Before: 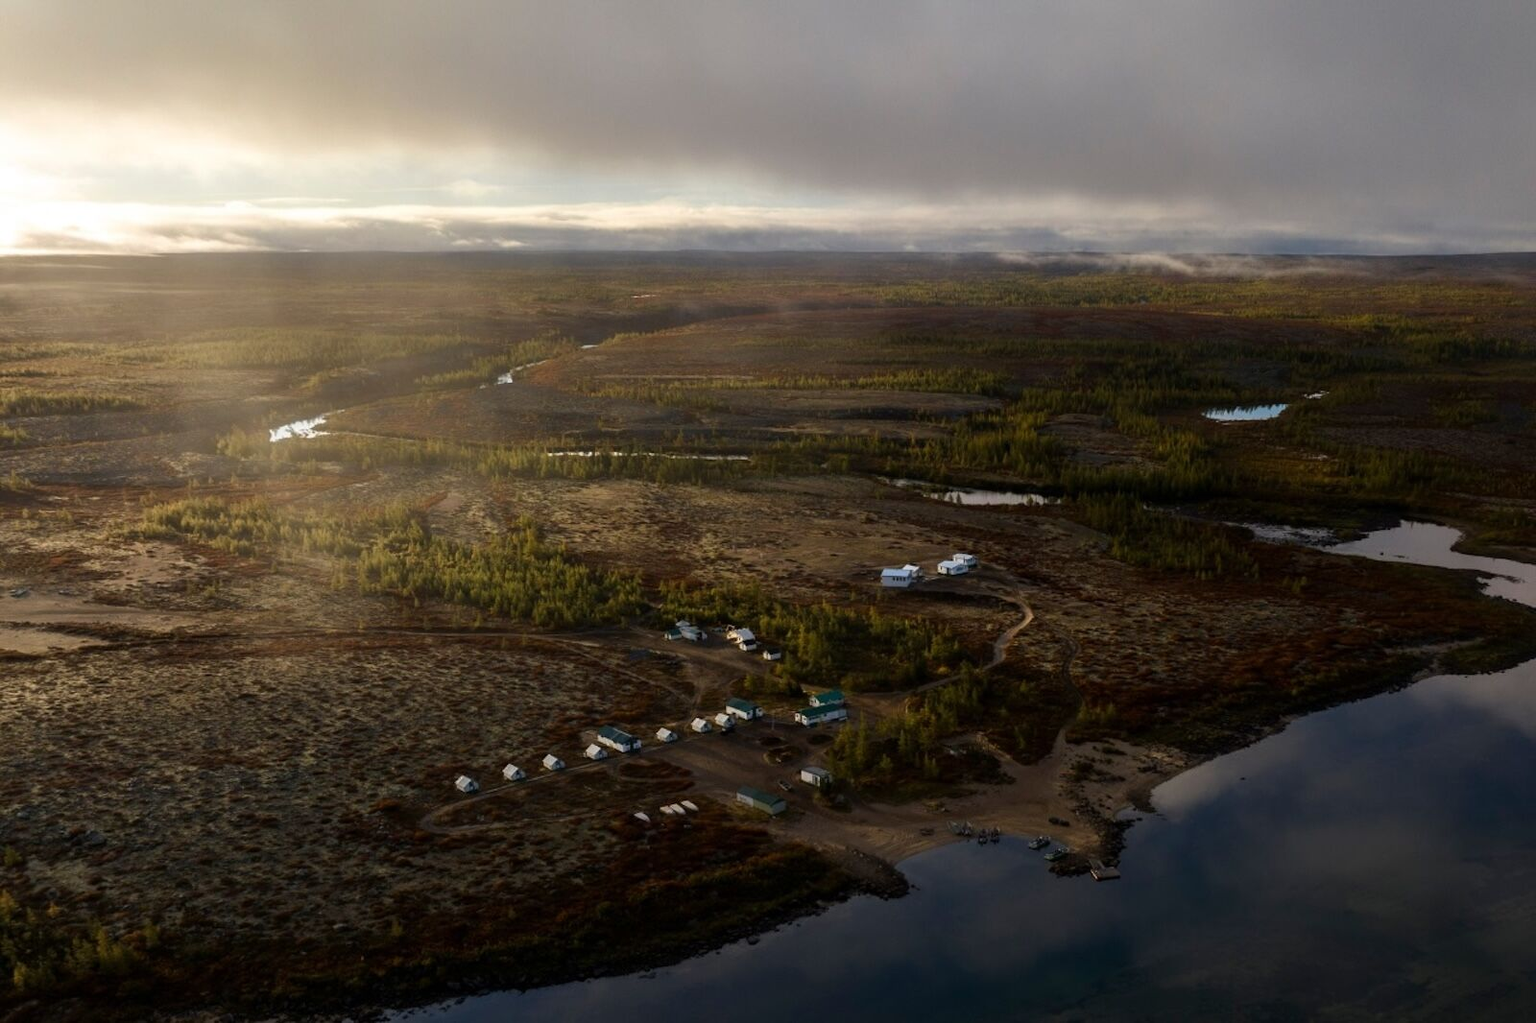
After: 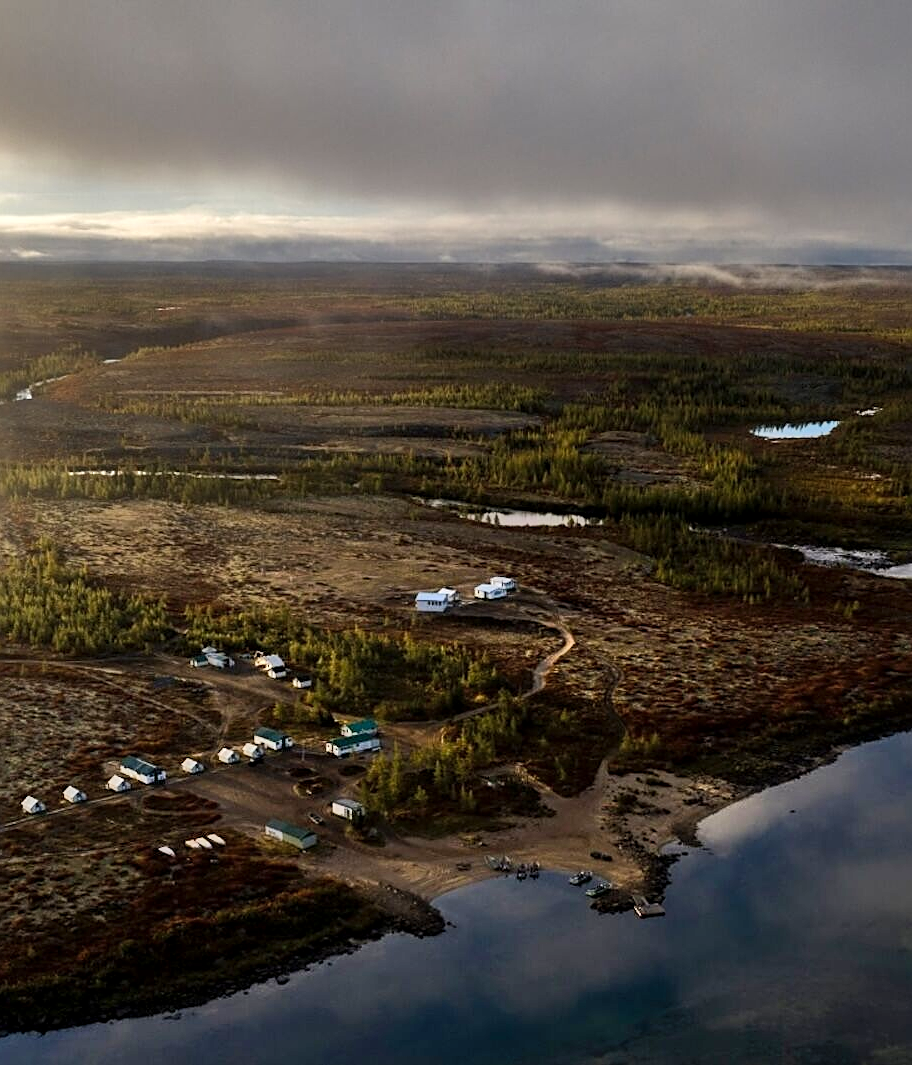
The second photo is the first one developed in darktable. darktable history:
sharpen: on, module defaults
shadows and highlights: white point adjustment 0.142, highlights -71.09, soften with gaussian
local contrast: highlights 104%, shadows 100%, detail 119%, midtone range 0.2
crop: left 31.437%, top 0.012%, right 11.545%
